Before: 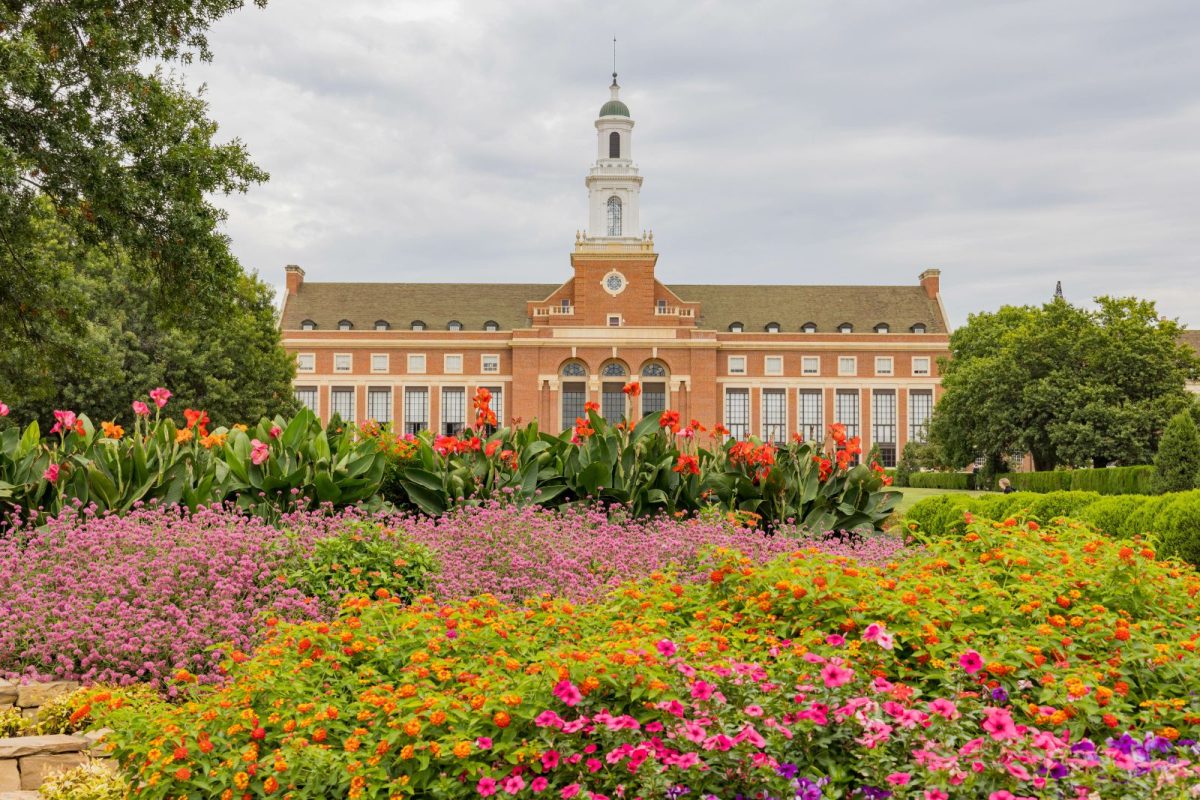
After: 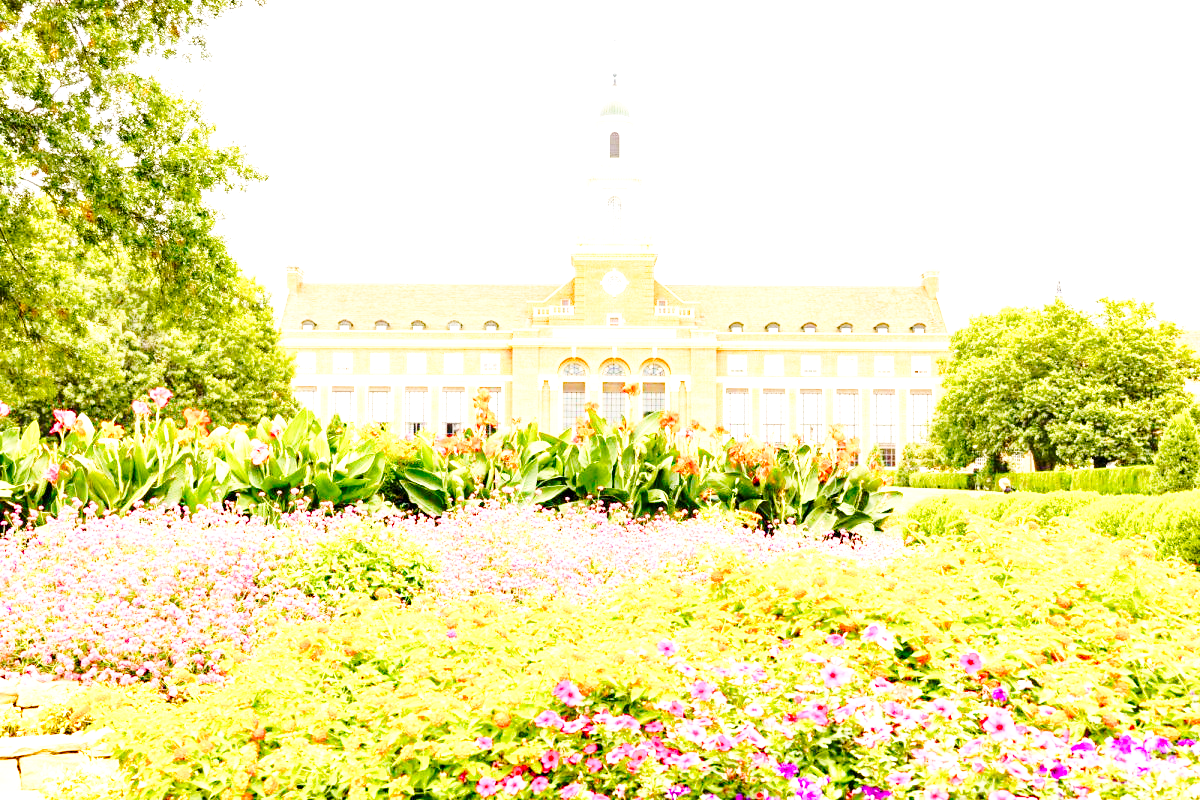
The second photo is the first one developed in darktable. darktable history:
base curve: curves: ch0 [(0, 0) (0.032, 0.037) (0.105, 0.228) (0.435, 0.76) (0.856, 0.983) (1, 1)], preserve colors none
color balance rgb: shadows lift › chroma 1%, shadows lift › hue 240.84°, highlights gain › chroma 2%, highlights gain › hue 73.2°, global offset › luminance -0.5%, perceptual saturation grading › global saturation 20%, perceptual saturation grading › highlights -25%, perceptual saturation grading › shadows 50%, global vibrance 15%
exposure: exposure 2 EV, compensate highlight preservation false
